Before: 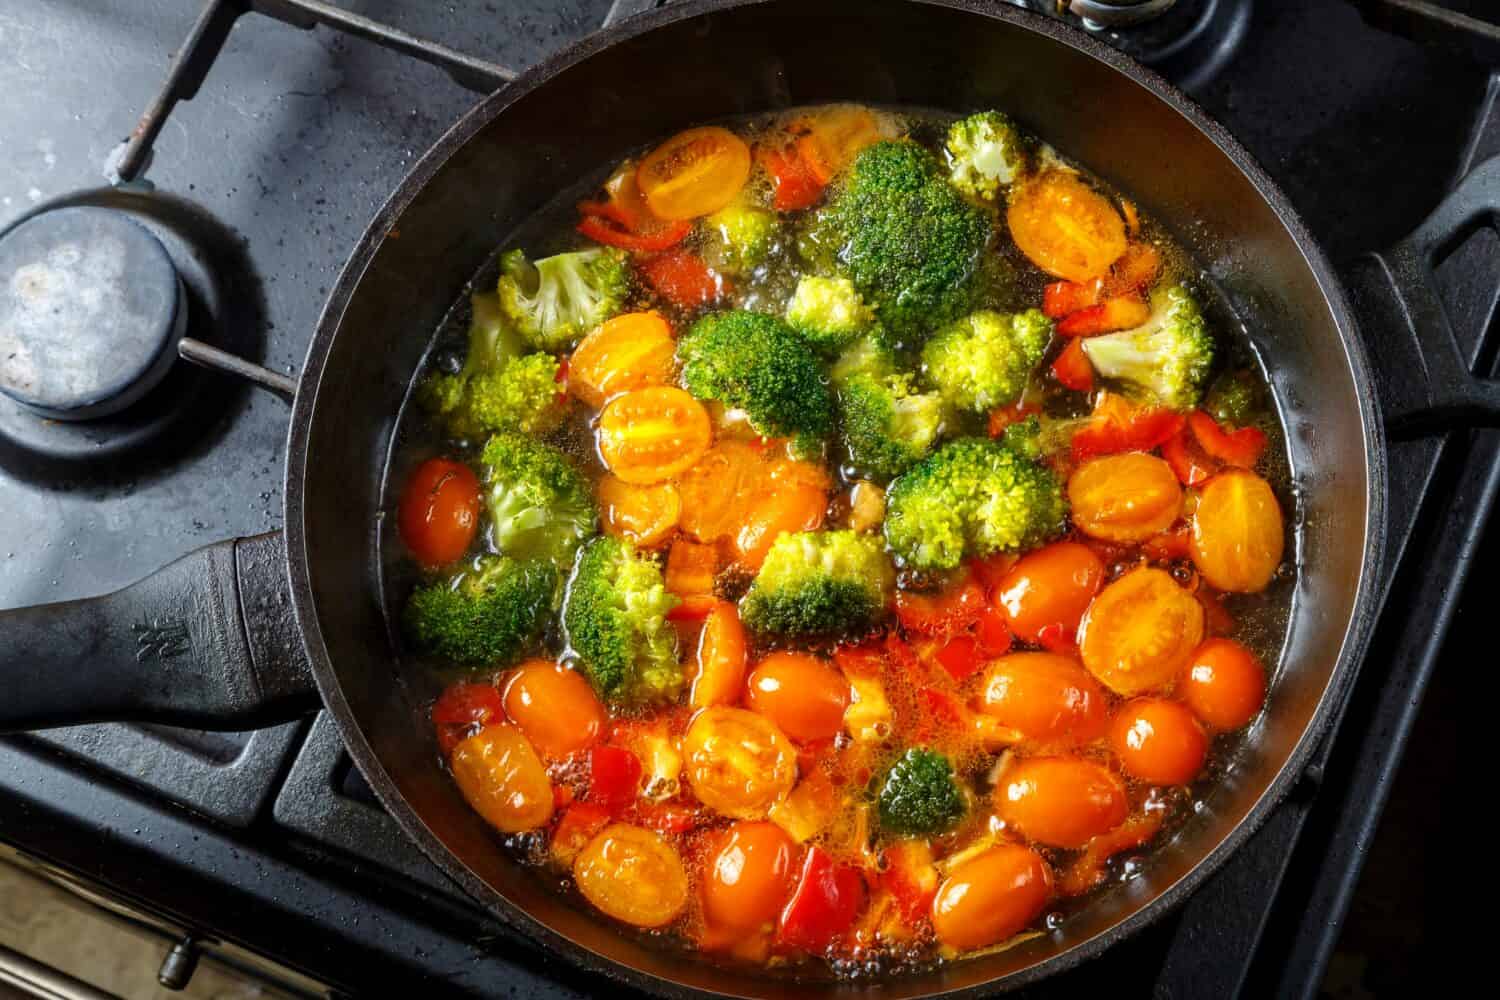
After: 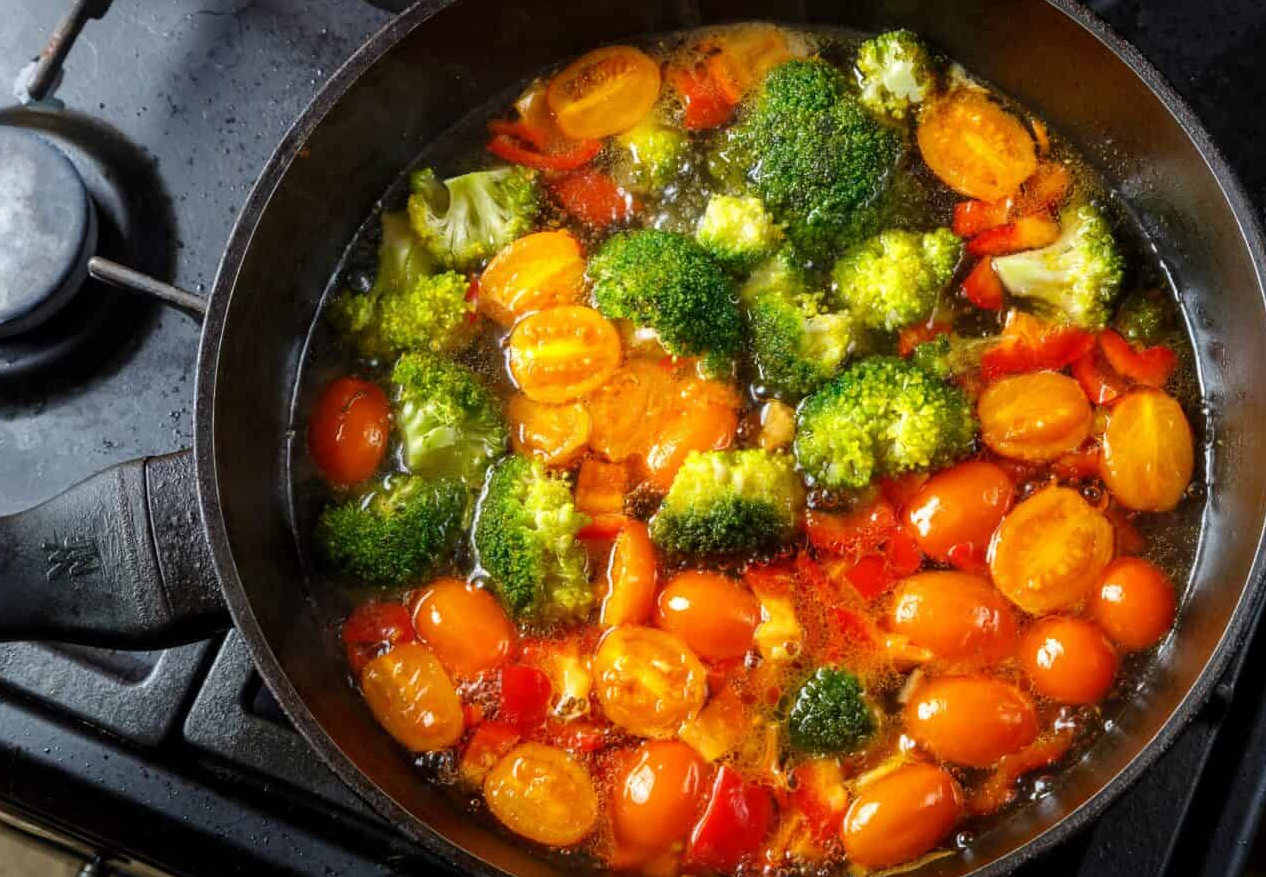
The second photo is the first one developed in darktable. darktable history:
crop: left 6.062%, top 8.158%, right 9.529%, bottom 4.122%
